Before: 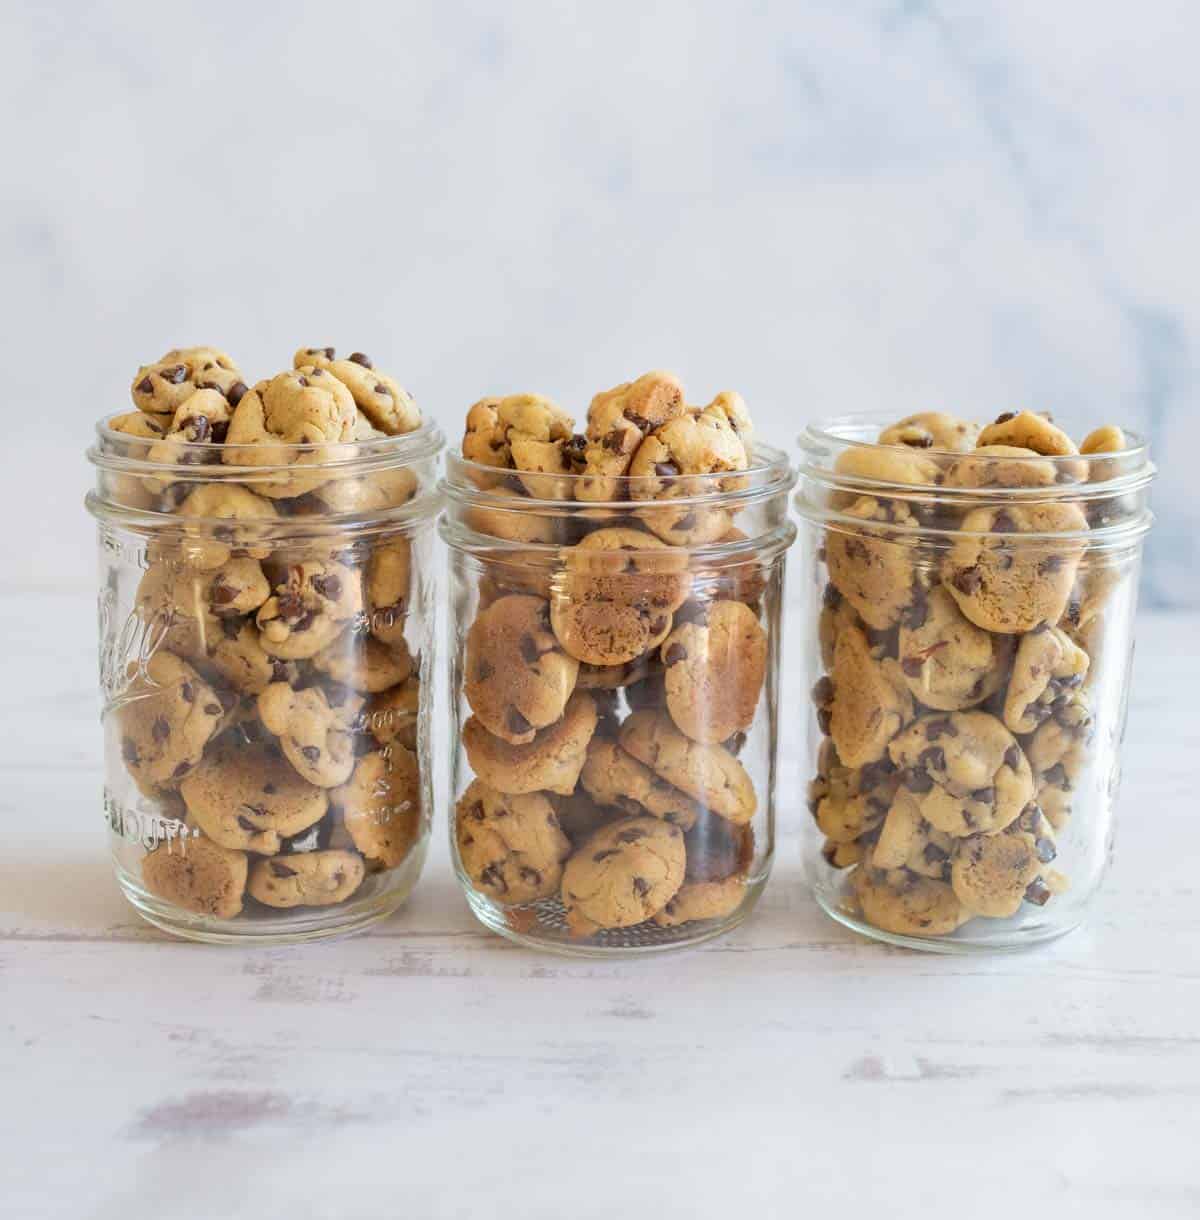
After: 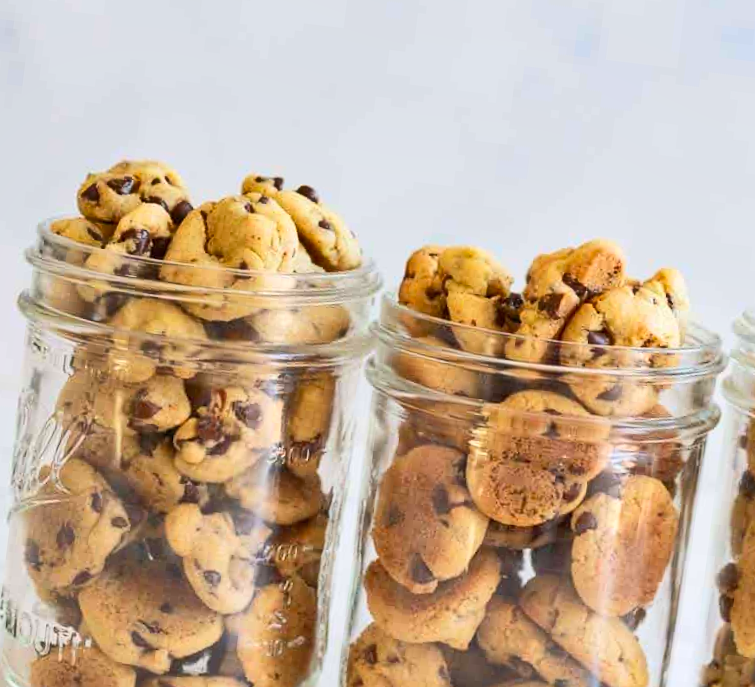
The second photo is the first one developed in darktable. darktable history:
crop and rotate: angle -6.87°, left 2.166%, top 7.08%, right 27.694%, bottom 30.081%
shadows and highlights: soften with gaussian
contrast brightness saturation: contrast 0.197, brightness 0.163, saturation 0.216
